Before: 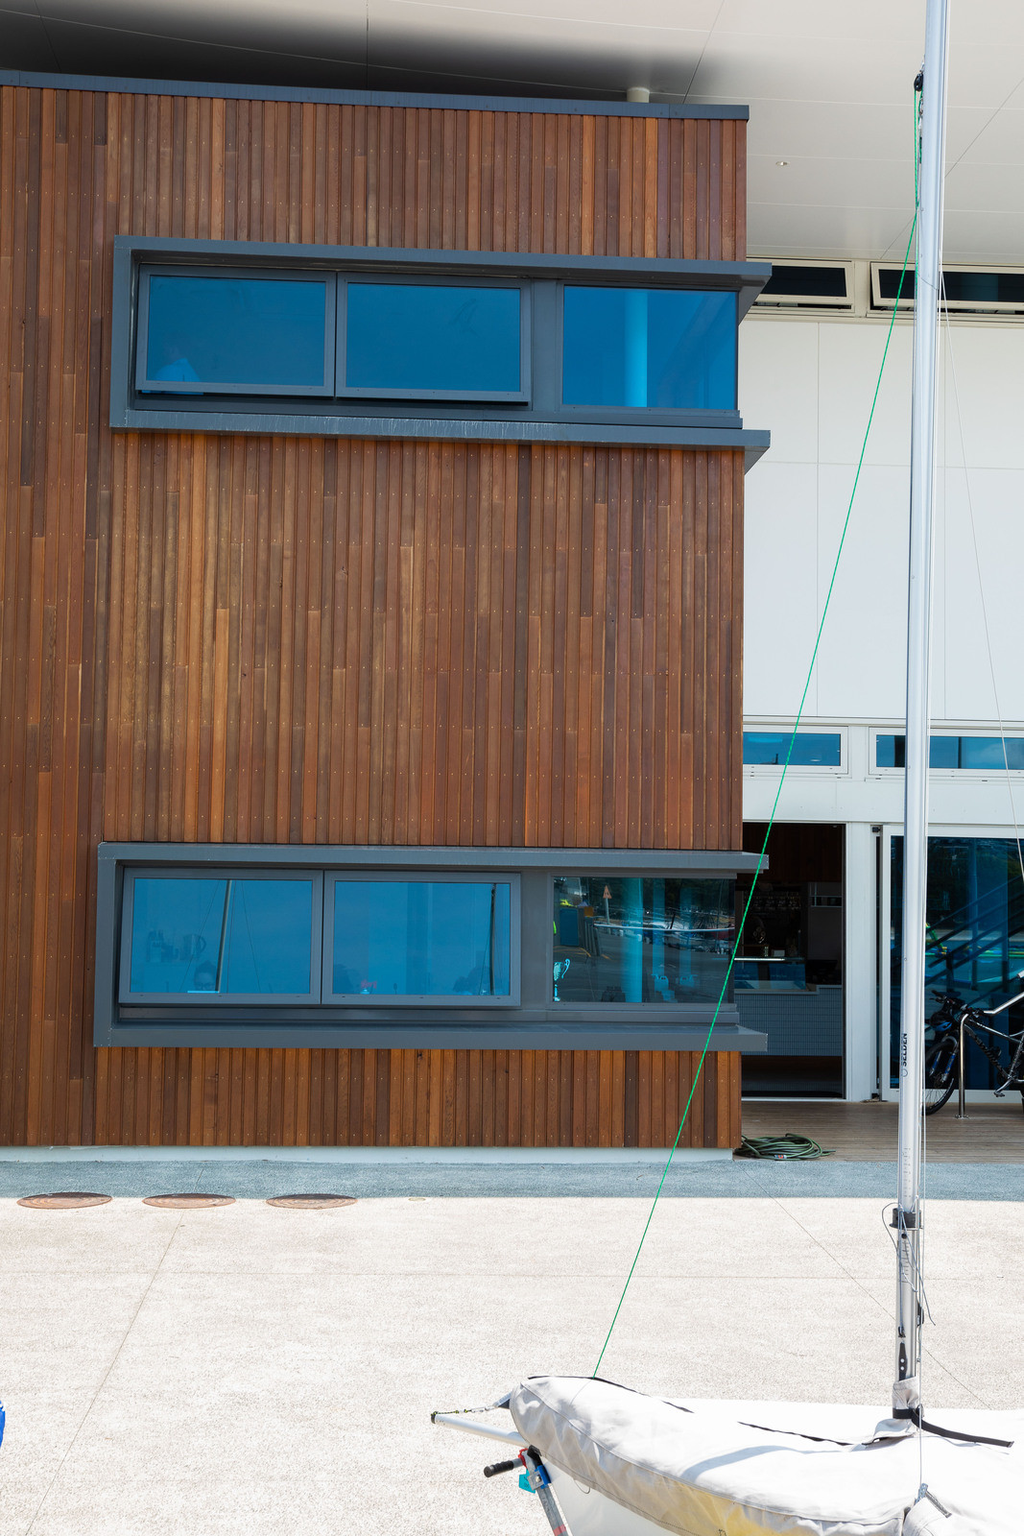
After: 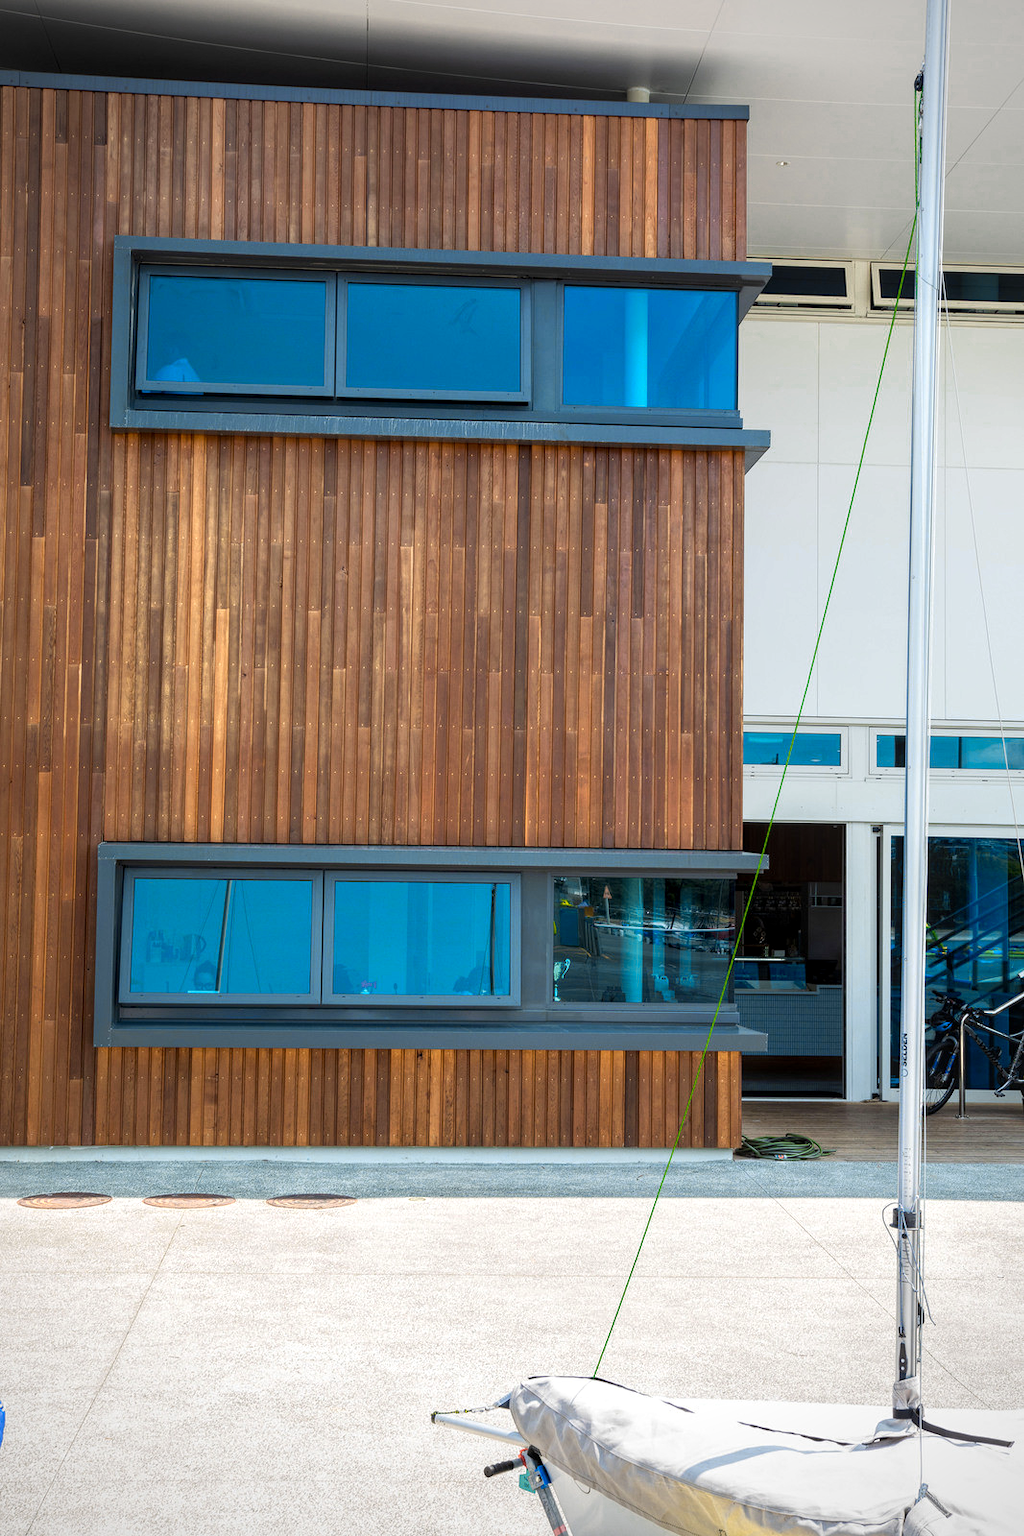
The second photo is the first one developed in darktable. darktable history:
color zones: curves: ch0 [(0.099, 0.624) (0.257, 0.596) (0.384, 0.376) (0.529, 0.492) (0.697, 0.564) (0.768, 0.532) (0.908, 0.644)]; ch1 [(0.112, 0.564) (0.254, 0.612) (0.432, 0.676) (0.592, 0.456) (0.743, 0.684) (0.888, 0.536)]; ch2 [(0.25, 0.5) (0.469, 0.36) (0.75, 0.5)], mix 28.3%
vignetting: fall-off radius 60.82%, unbound false
local contrast: highlights 94%, shadows 86%, detail 160%, midtone range 0.2
